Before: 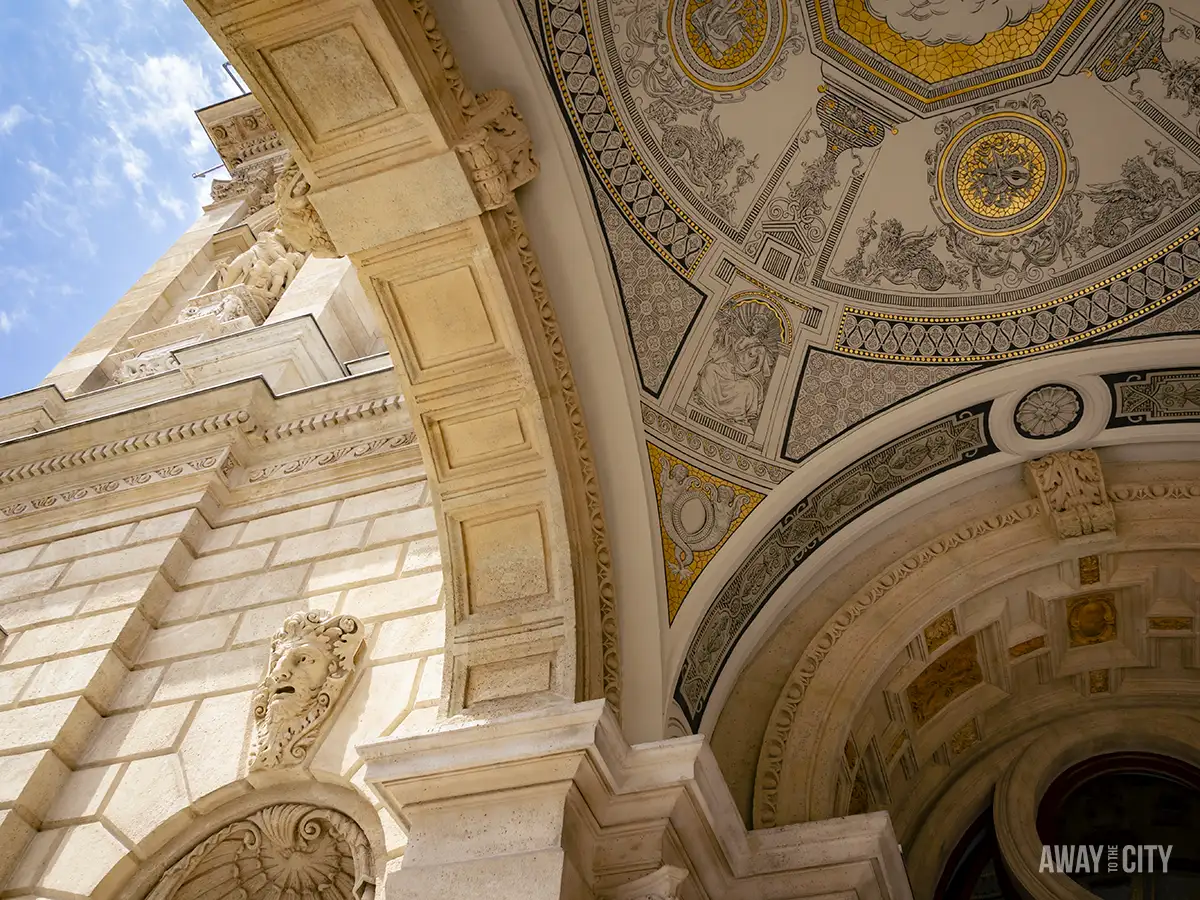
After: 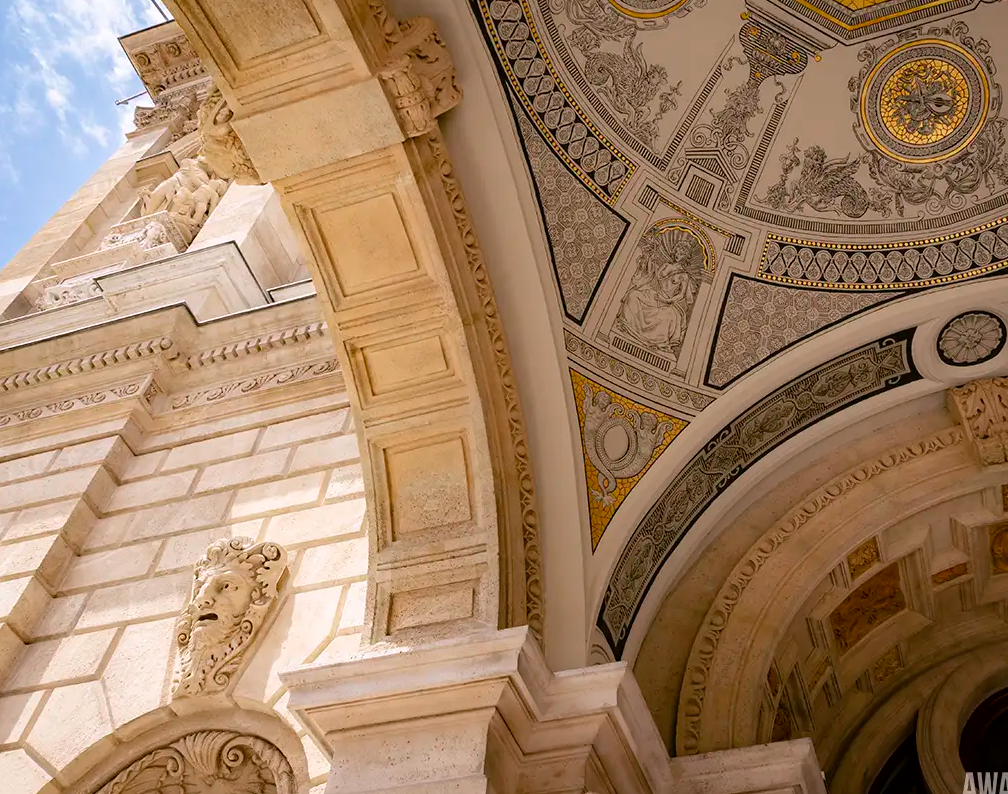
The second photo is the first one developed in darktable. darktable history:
crop: left 6.446%, top 8.188%, right 9.538%, bottom 3.548%
color correction: highlights a* 3.12, highlights b* -1.55, shadows a* -0.101, shadows b* 2.52, saturation 0.98
